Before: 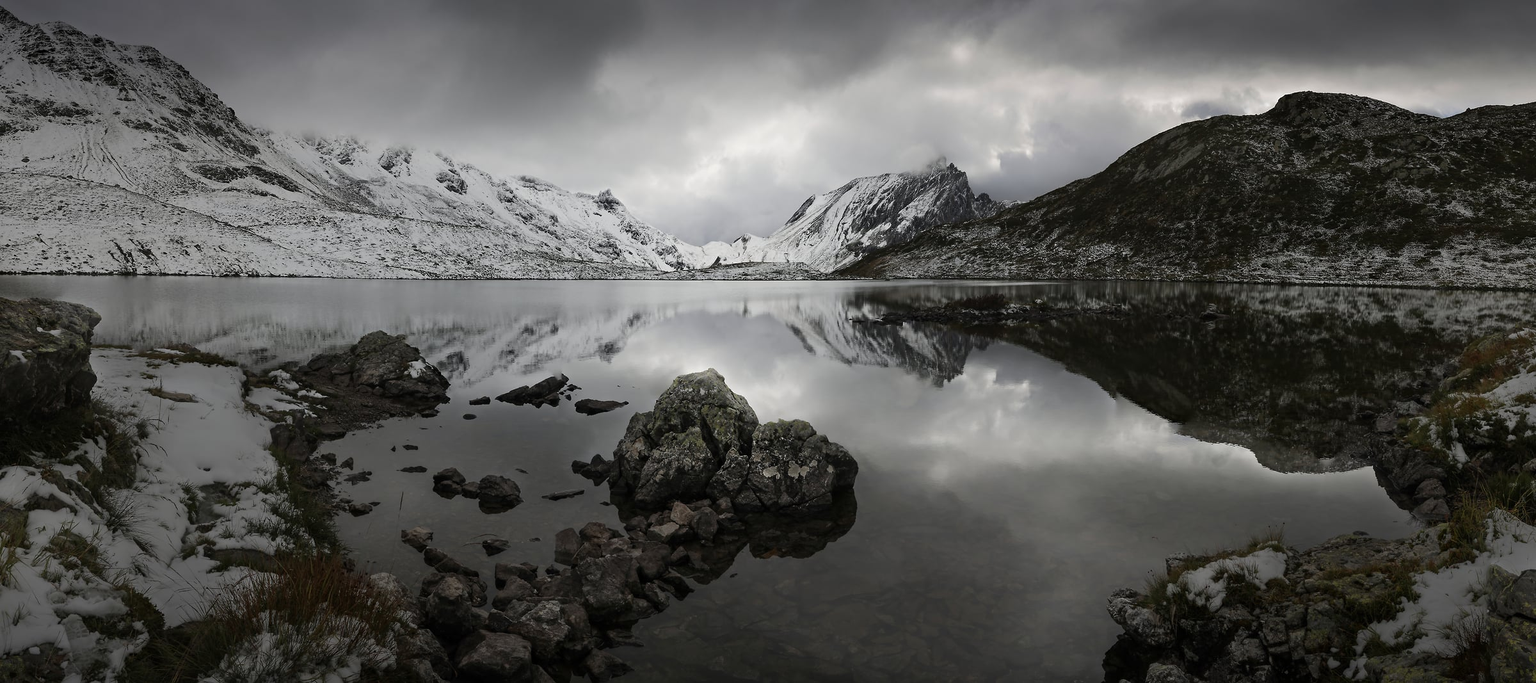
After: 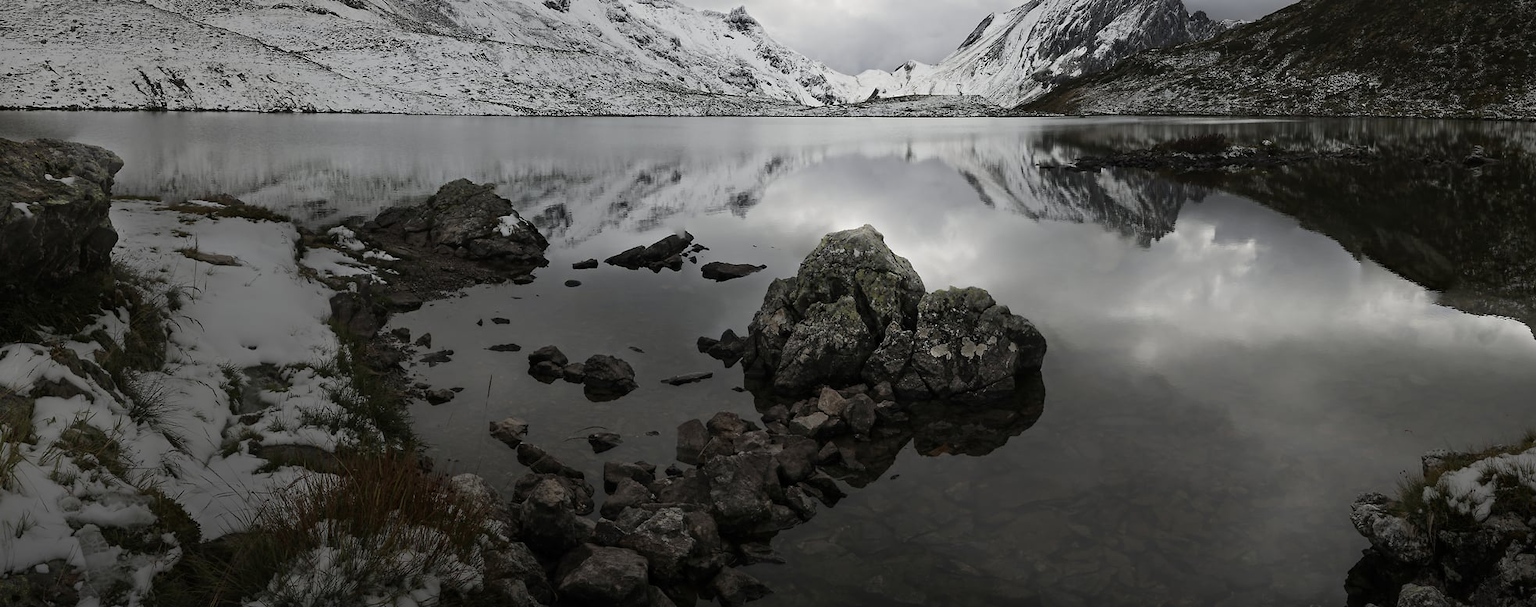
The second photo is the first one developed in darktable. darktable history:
crop: top 27.012%, right 17.967%
contrast brightness saturation: contrast 0.012, saturation -0.046
